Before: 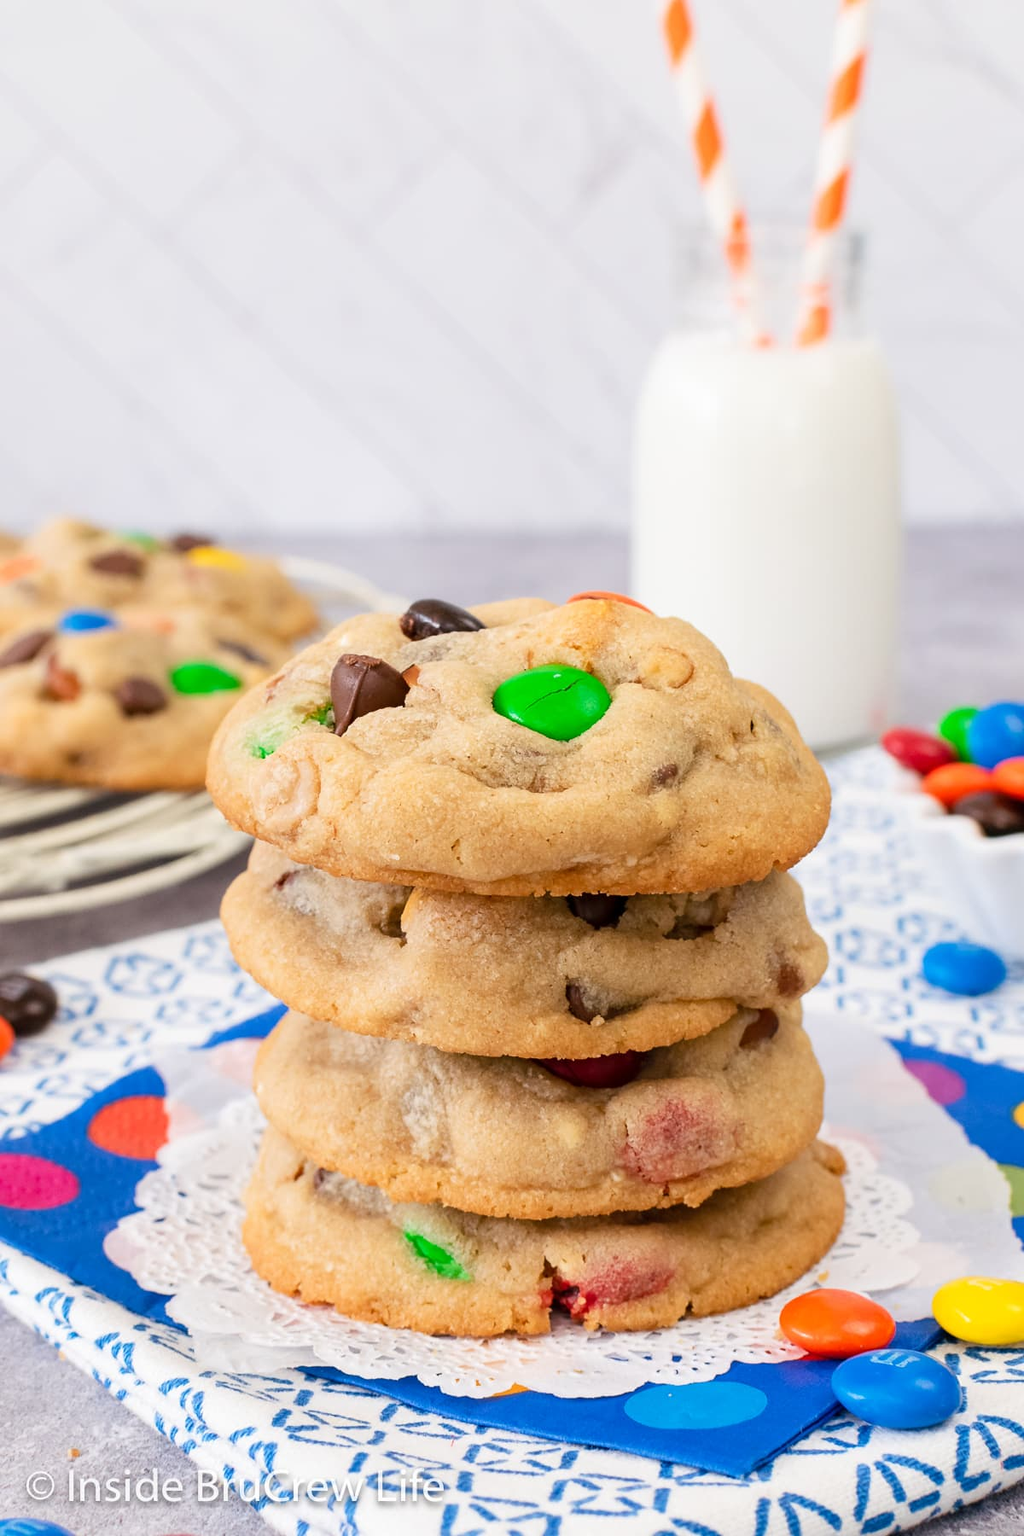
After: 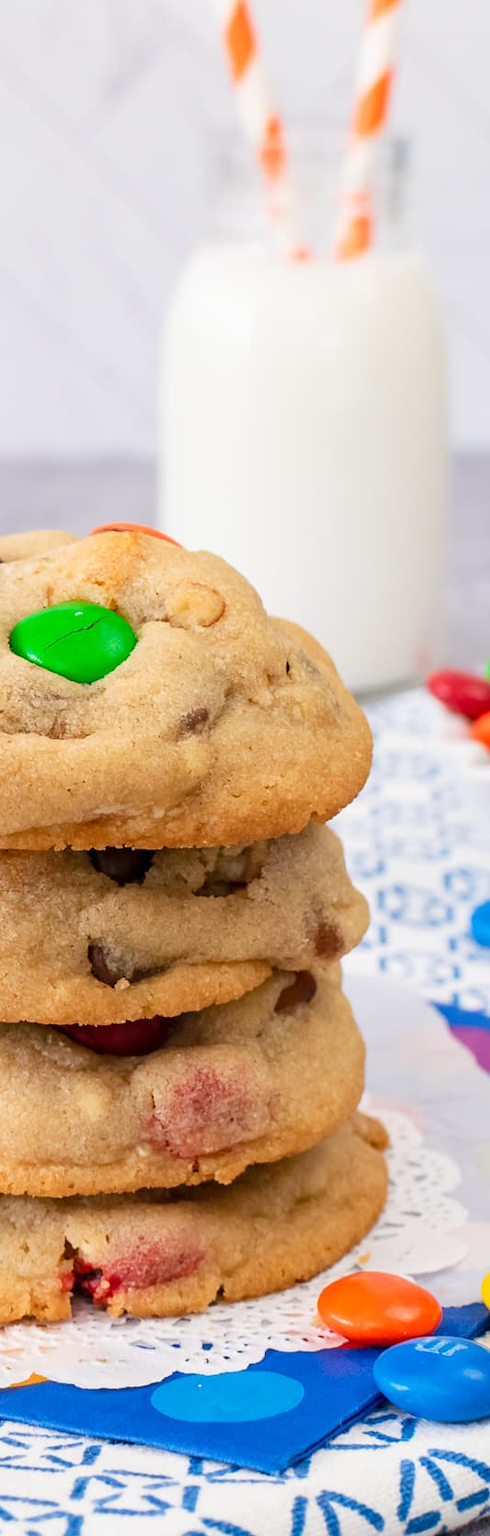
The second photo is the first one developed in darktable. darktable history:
crop: left 47.303%, top 6.817%, right 8.028%
